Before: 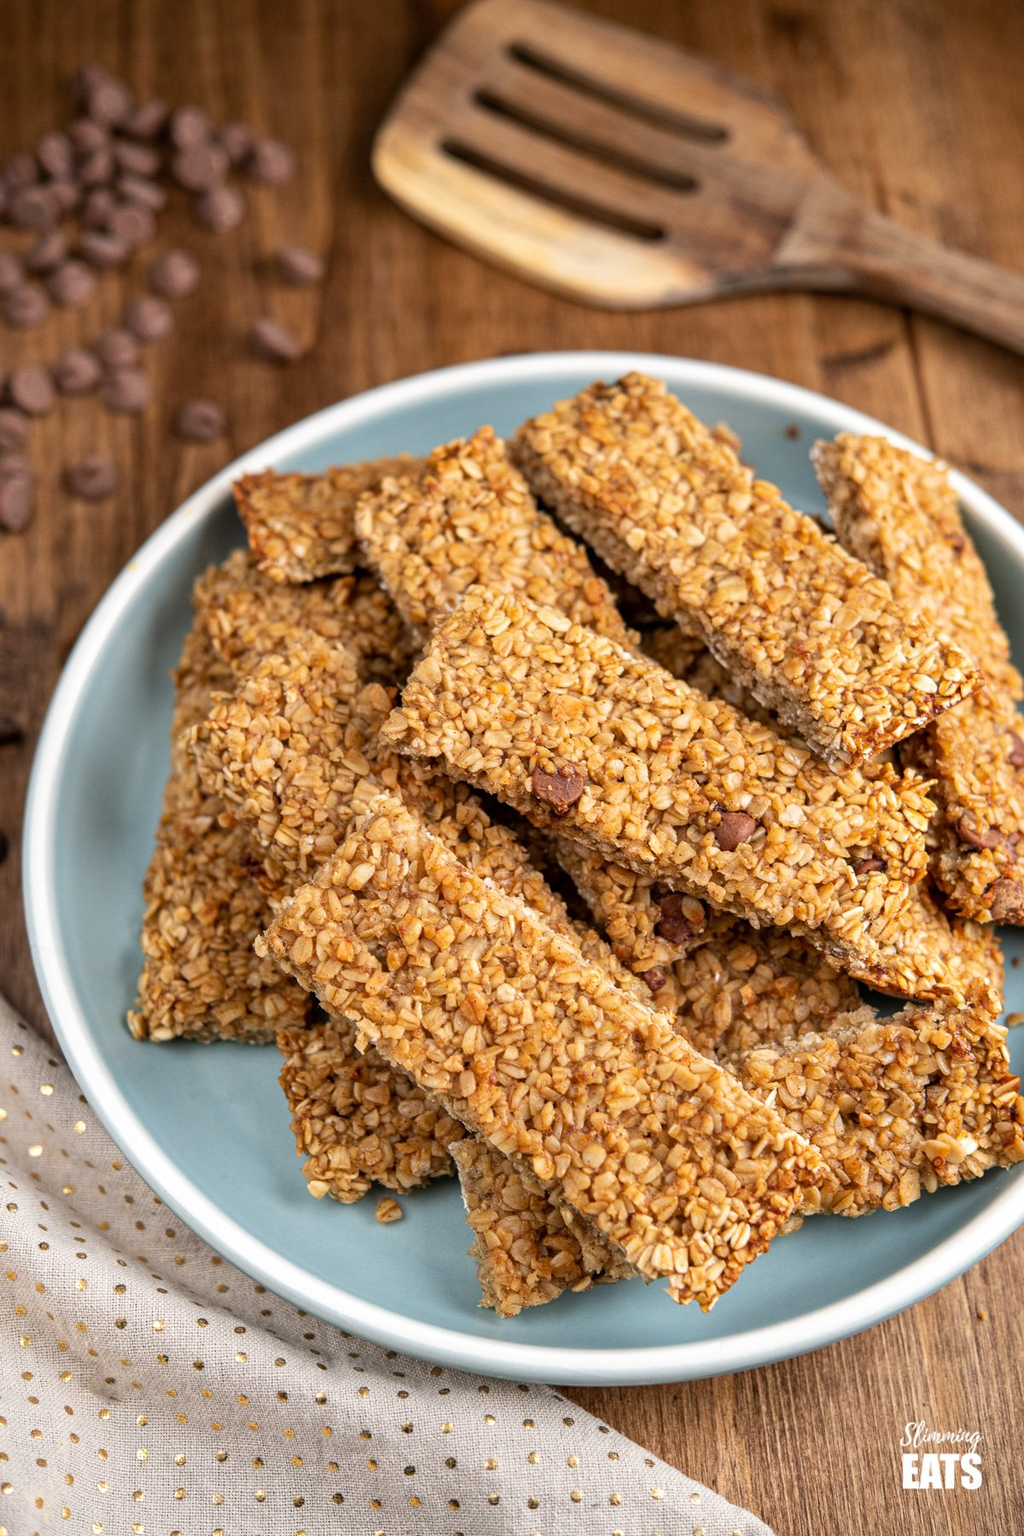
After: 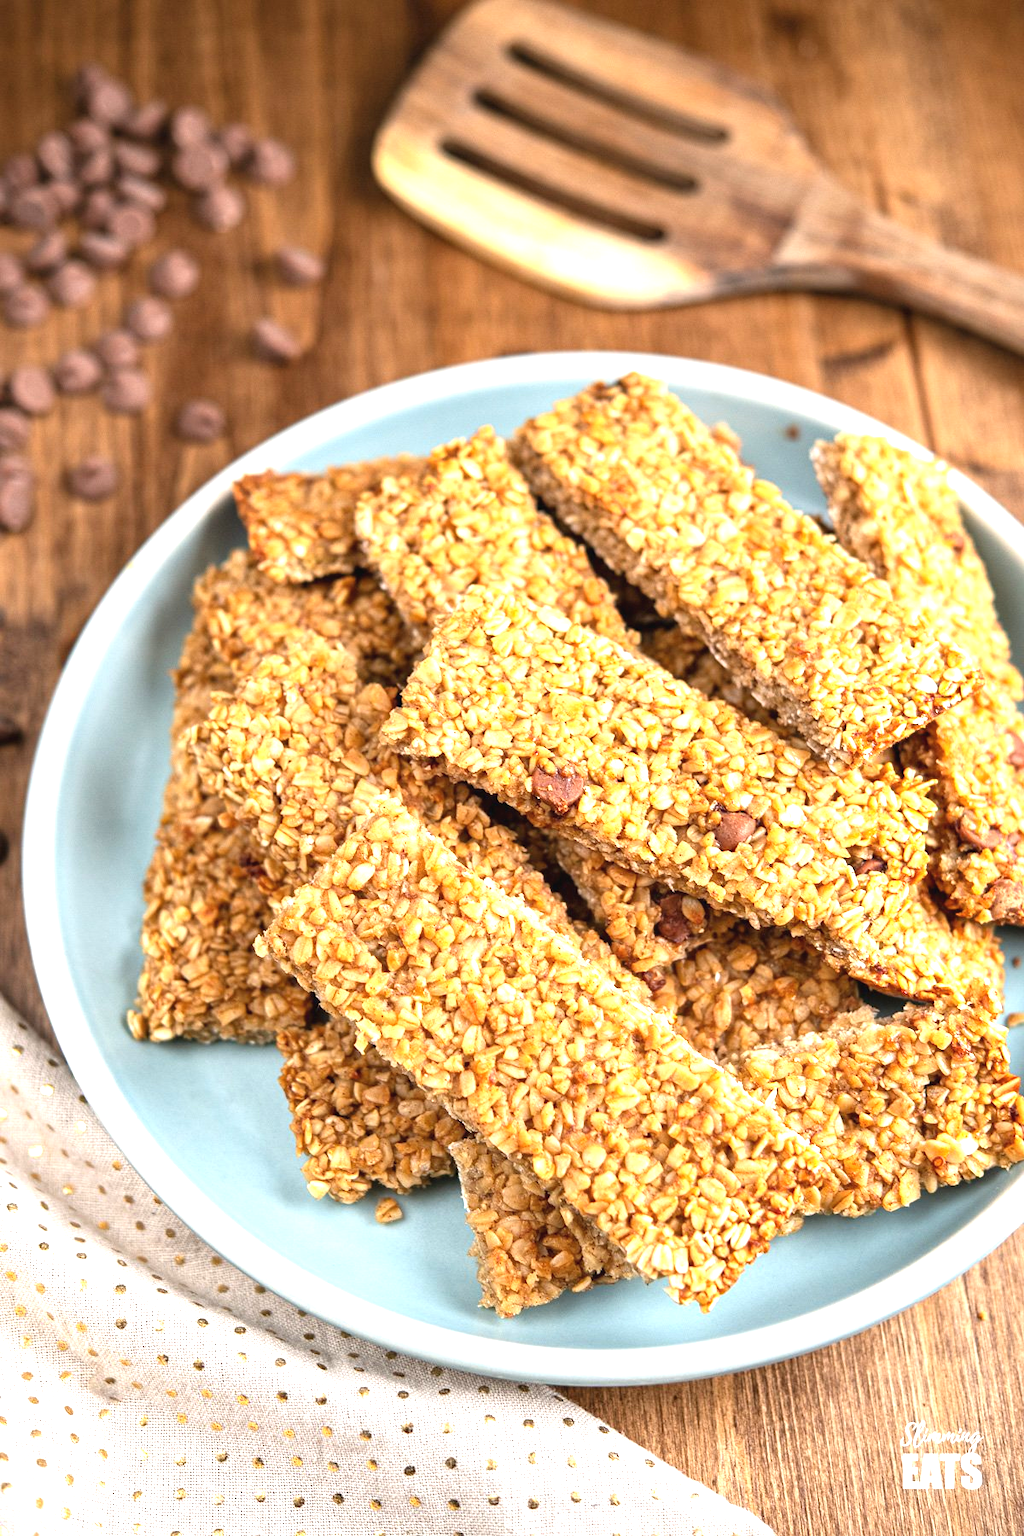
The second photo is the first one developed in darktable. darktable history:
exposure: black level correction -0.002, exposure 1.114 EV, compensate exposure bias true, compensate highlight preservation false
